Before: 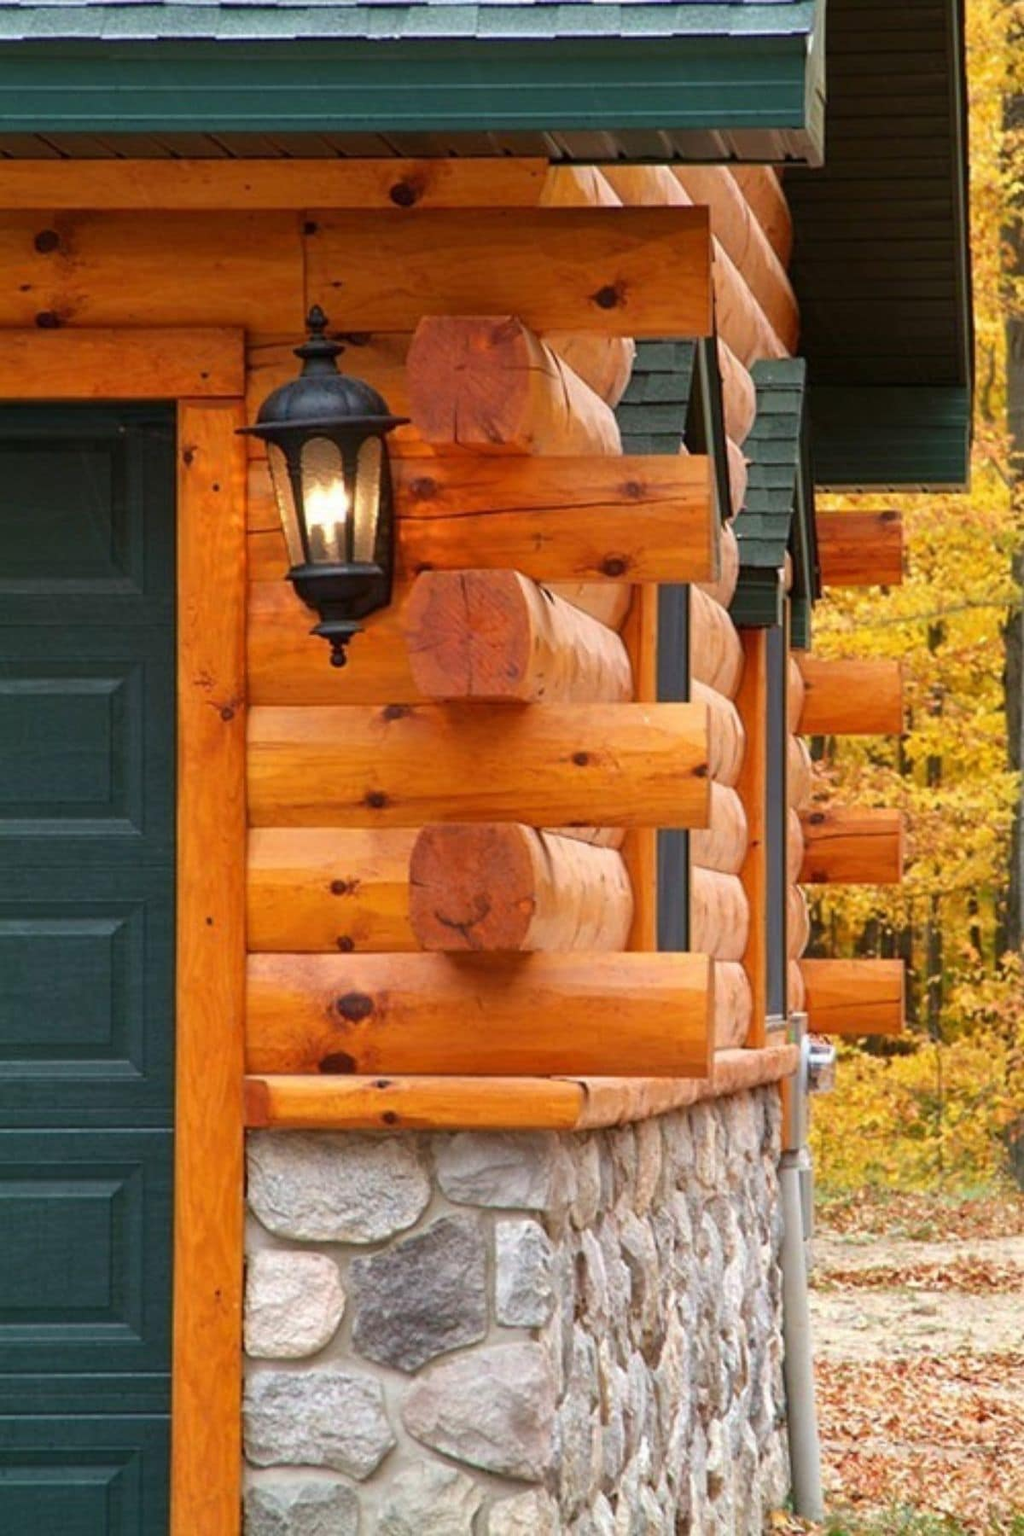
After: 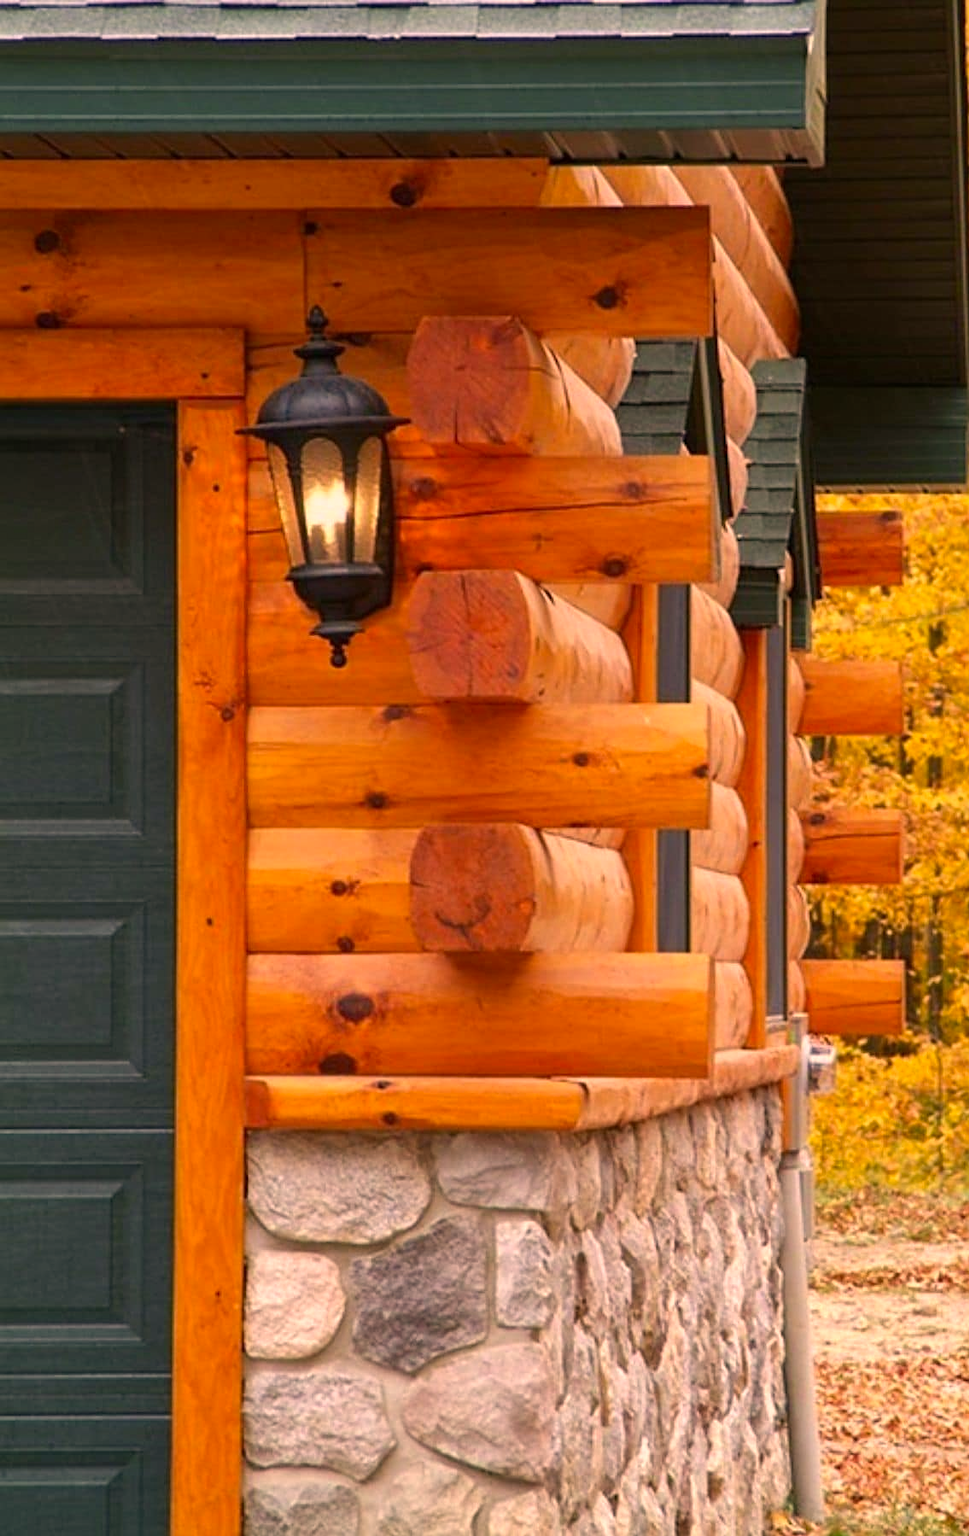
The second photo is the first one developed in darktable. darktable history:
sharpen: amount 0.208
tone equalizer: edges refinement/feathering 500, mask exposure compensation -1.57 EV, preserve details no
crop and rotate: left 0%, right 5.354%
color correction: highlights a* 17.57, highlights b* 18.91
